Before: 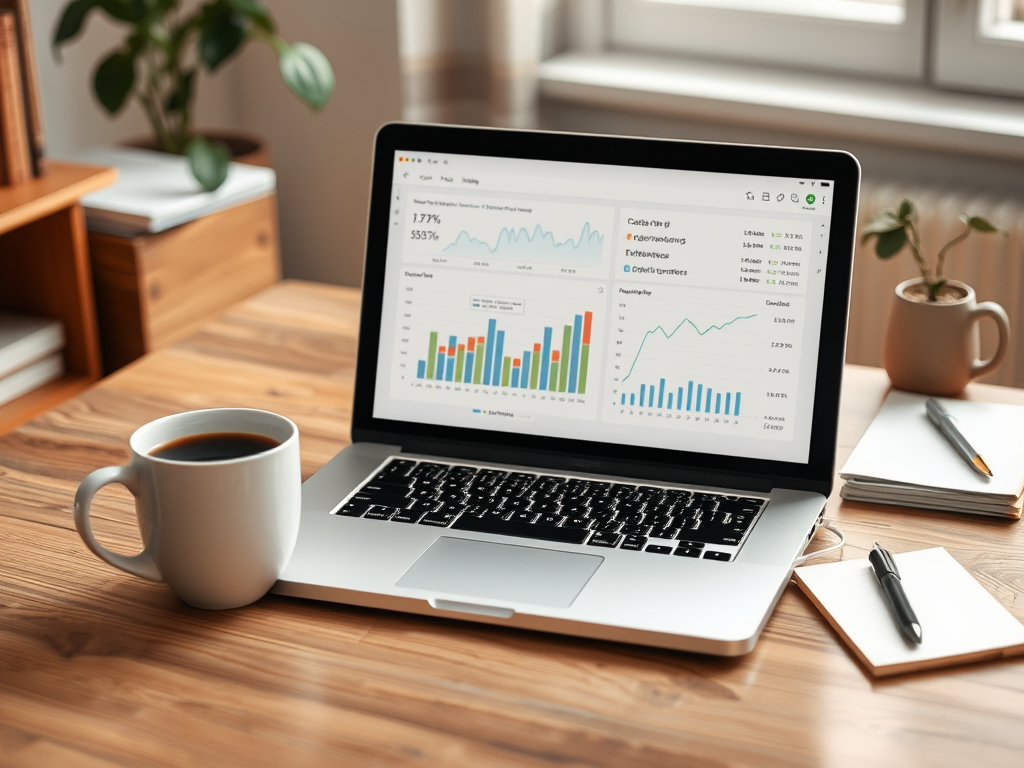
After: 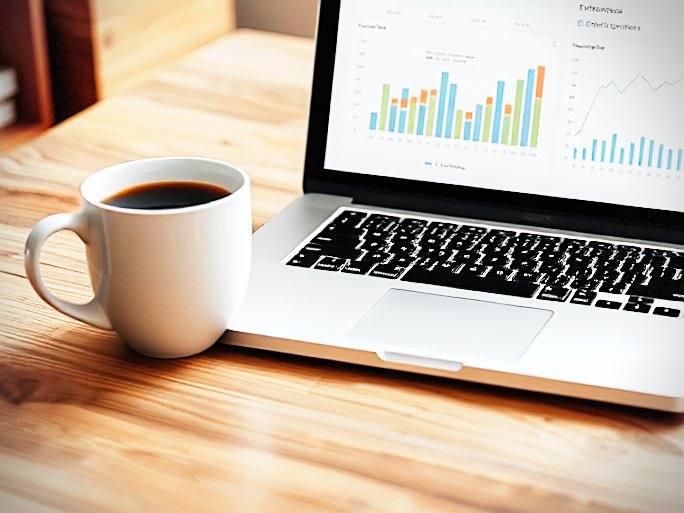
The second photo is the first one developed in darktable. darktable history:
exposure: exposure 0.197 EV, compensate highlight preservation false
sharpen: amount 0.478
shadows and highlights: radius 125.46, shadows 21.19, highlights -21.19, low approximation 0.01
vignetting: dithering 8-bit output, unbound false
crop and rotate: angle -0.82°, left 3.85%, top 31.828%, right 27.992%
base curve: curves: ch0 [(0, 0) (0, 0.001) (0.001, 0.001) (0.004, 0.002) (0.007, 0.004) (0.015, 0.013) (0.033, 0.045) (0.052, 0.096) (0.075, 0.17) (0.099, 0.241) (0.163, 0.42) (0.219, 0.55) (0.259, 0.616) (0.327, 0.722) (0.365, 0.765) (0.522, 0.873) (0.547, 0.881) (0.689, 0.919) (0.826, 0.952) (1, 1)], preserve colors none
white balance: red 0.976, blue 1.04
